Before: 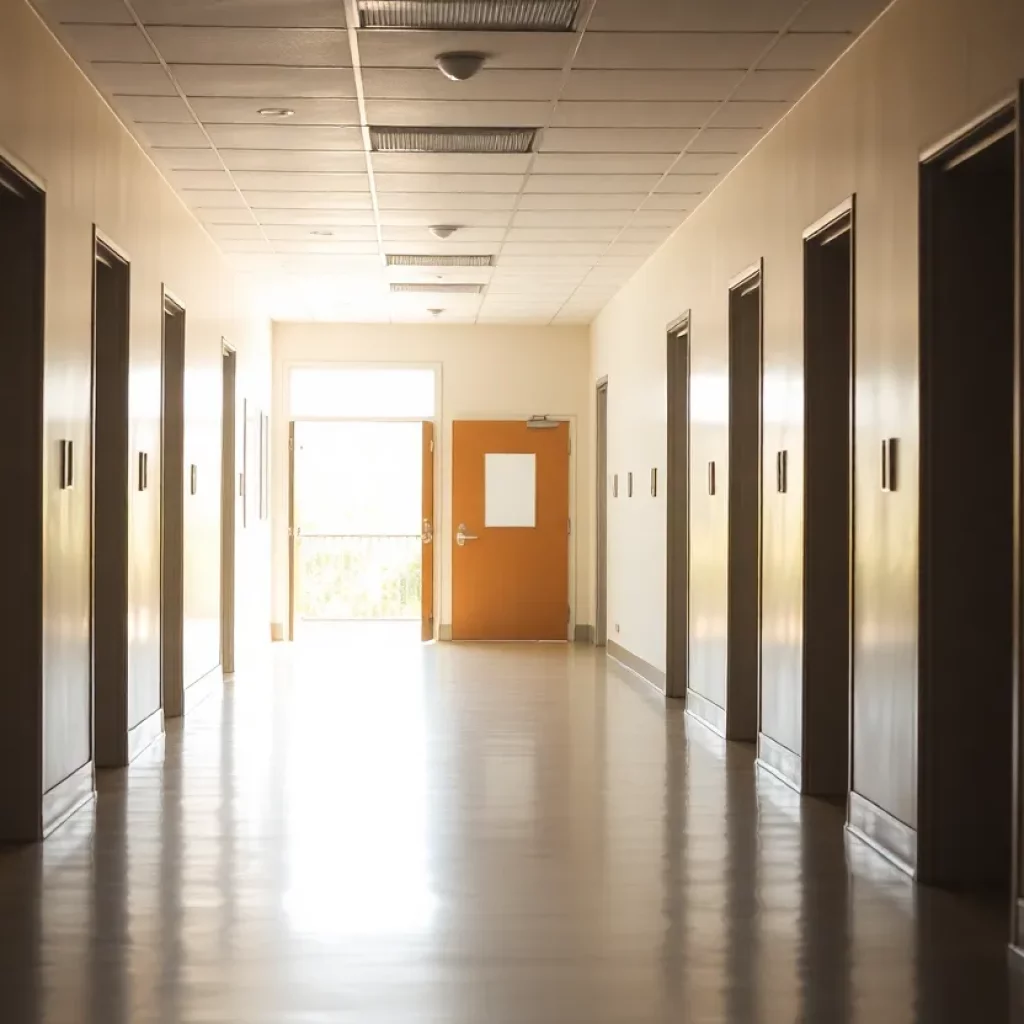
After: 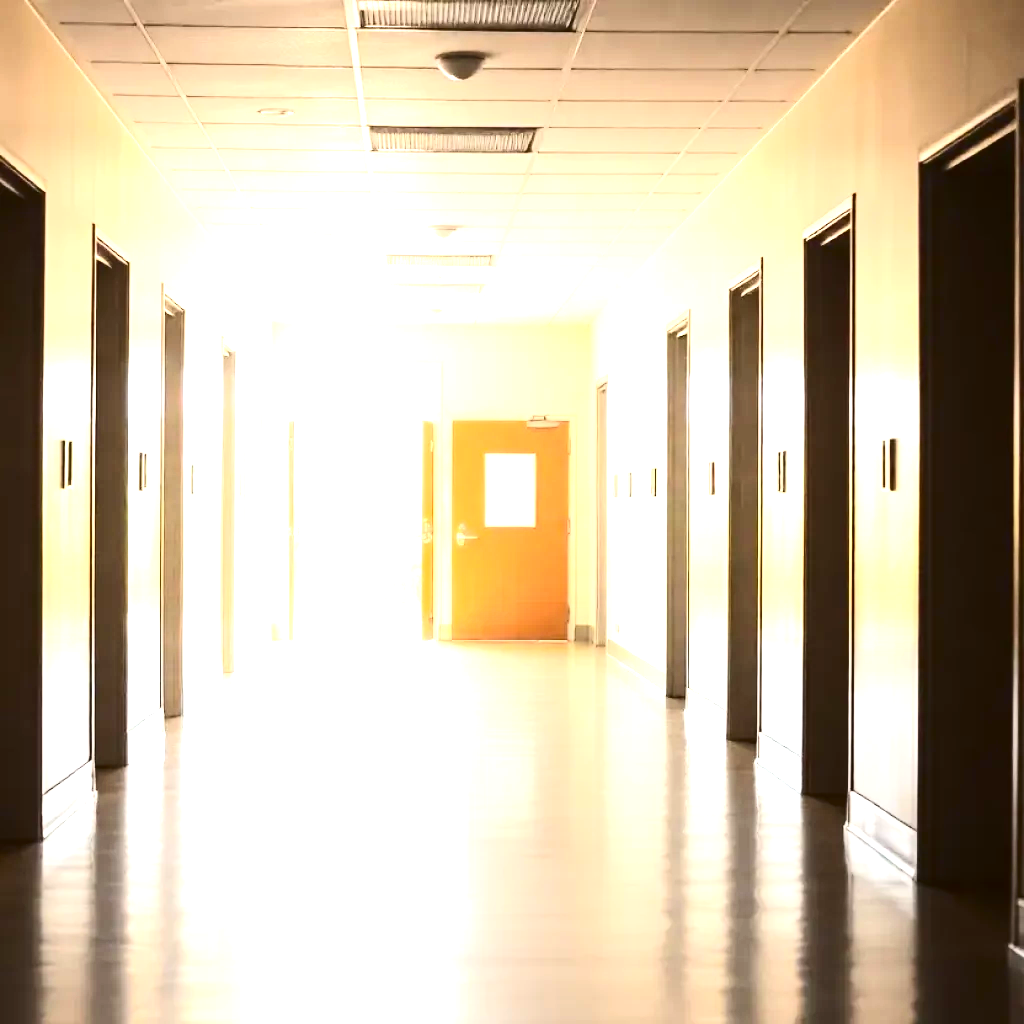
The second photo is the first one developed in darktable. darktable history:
exposure: black level correction 0, exposure 1.5 EV, compensate exposure bias true, compensate highlight preservation false
contrast brightness saturation: contrast 0.32, brightness -0.08, saturation 0.17
